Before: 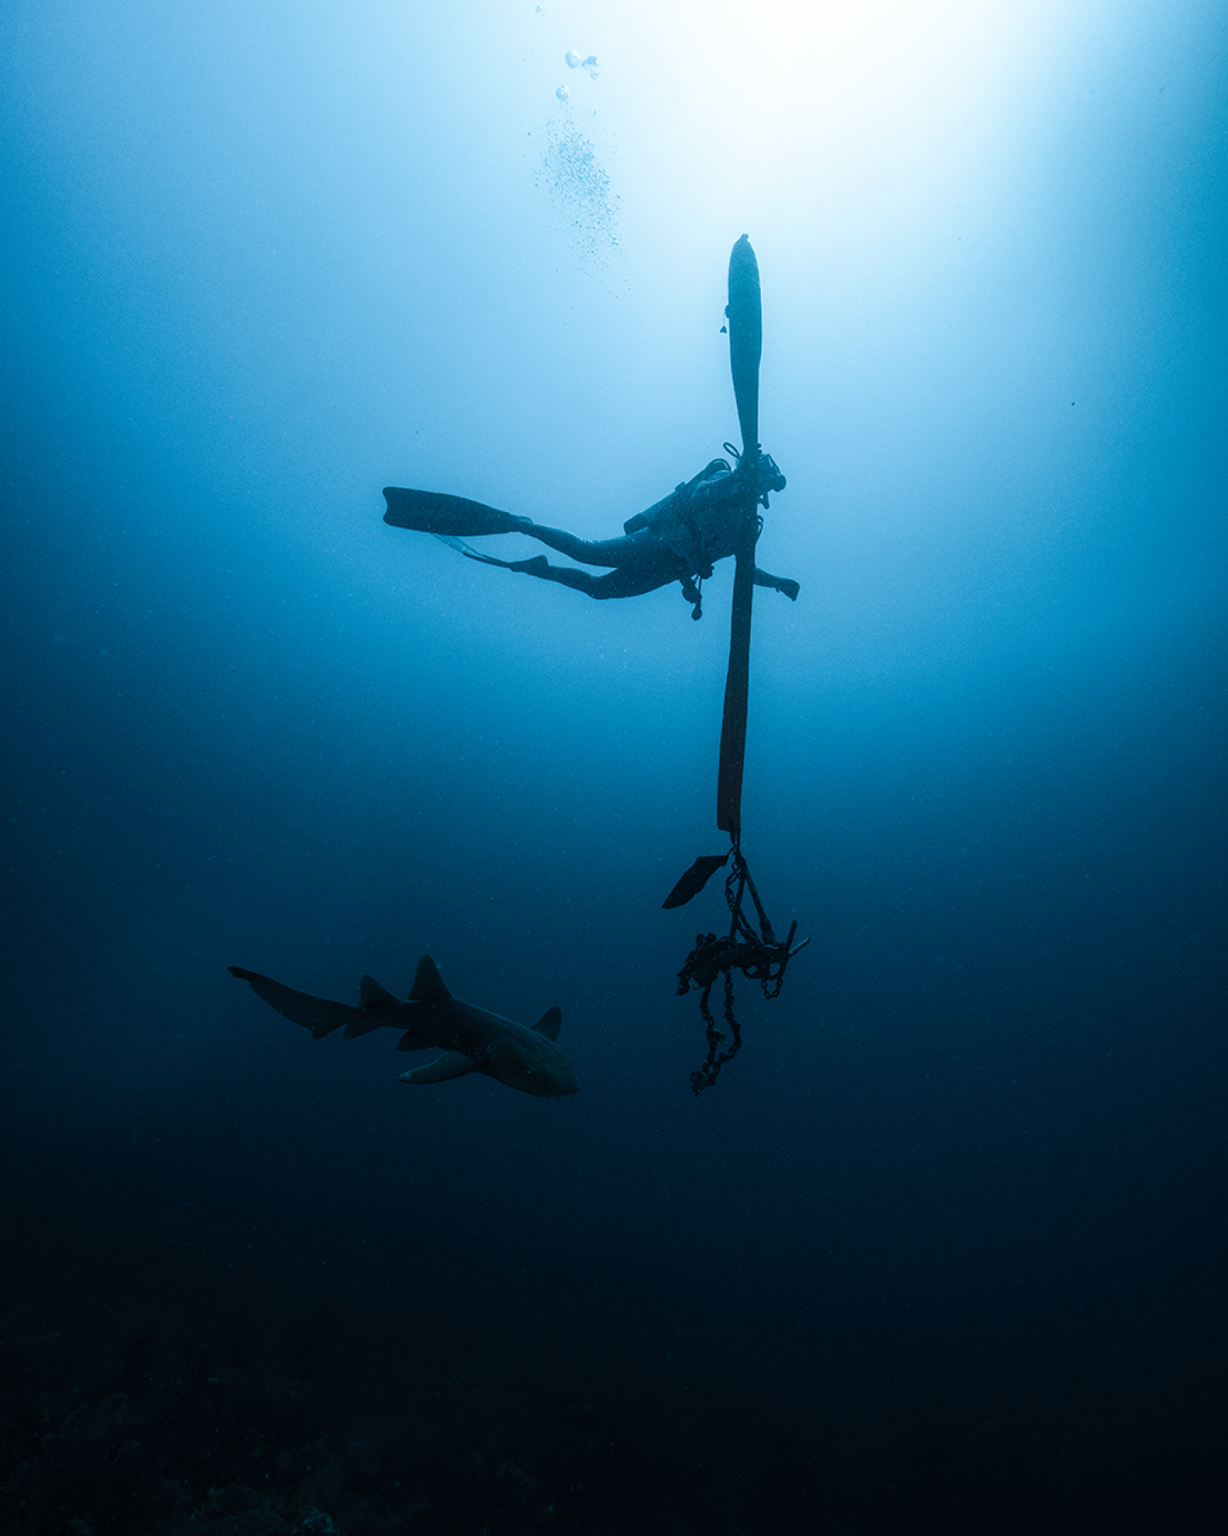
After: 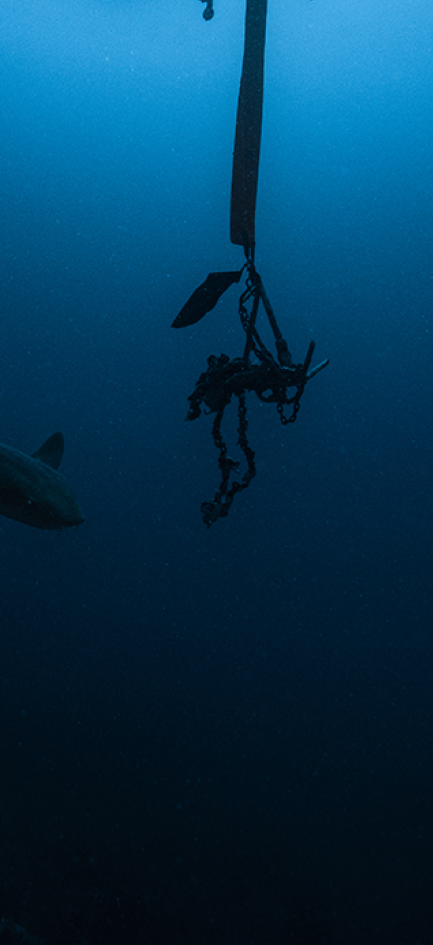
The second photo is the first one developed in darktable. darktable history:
crop: left 40.878%, top 39.176%, right 25.993%, bottom 3.081%
white balance: red 0.925, blue 1.046
